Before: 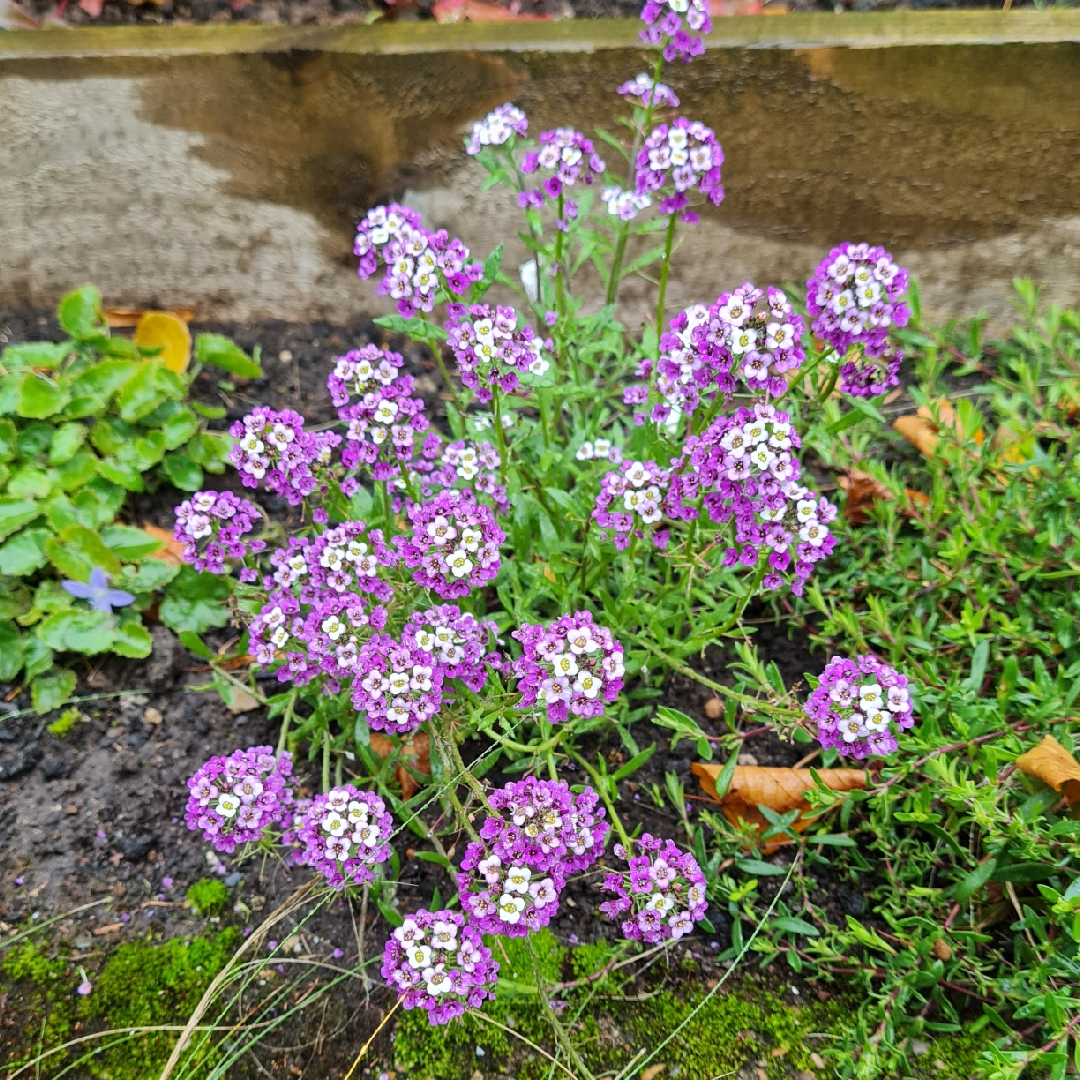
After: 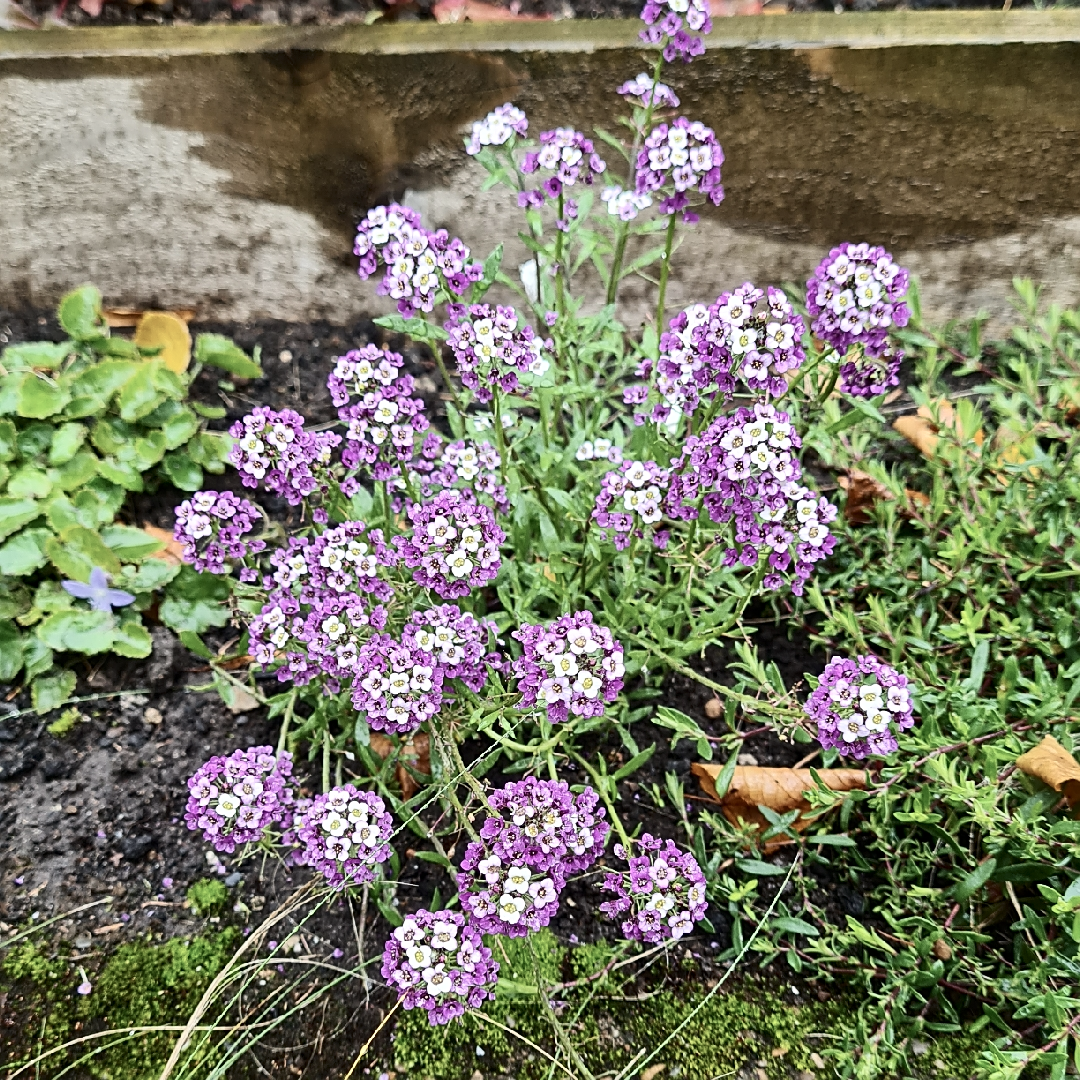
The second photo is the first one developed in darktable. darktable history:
contrast brightness saturation: contrast 0.255, saturation -0.317
color zones: curves: ch1 [(0, 0.513) (0.143, 0.524) (0.286, 0.511) (0.429, 0.506) (0.571, 0.503) (0.714, 0.503) (0.857, 0.508) (1, 0.513)]
sharpen: on, module defaults
